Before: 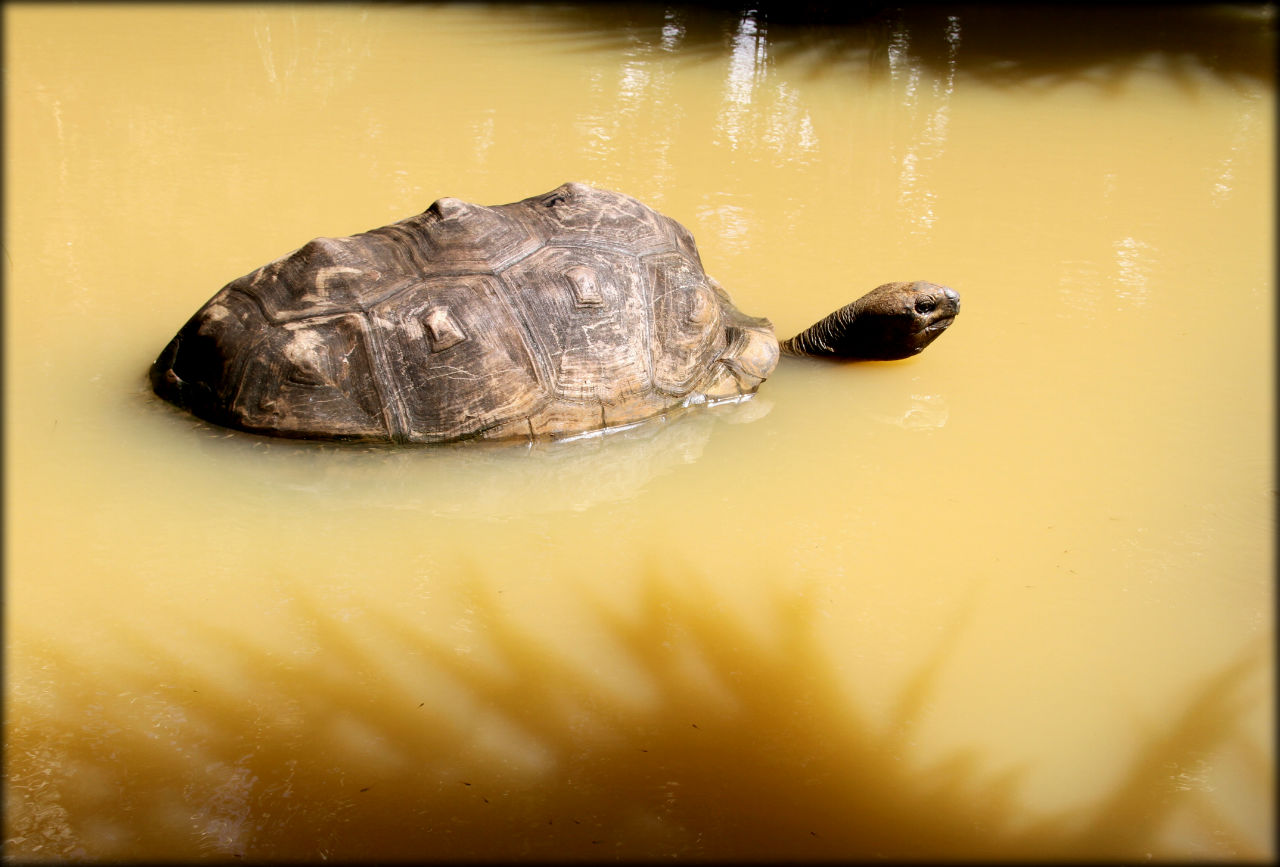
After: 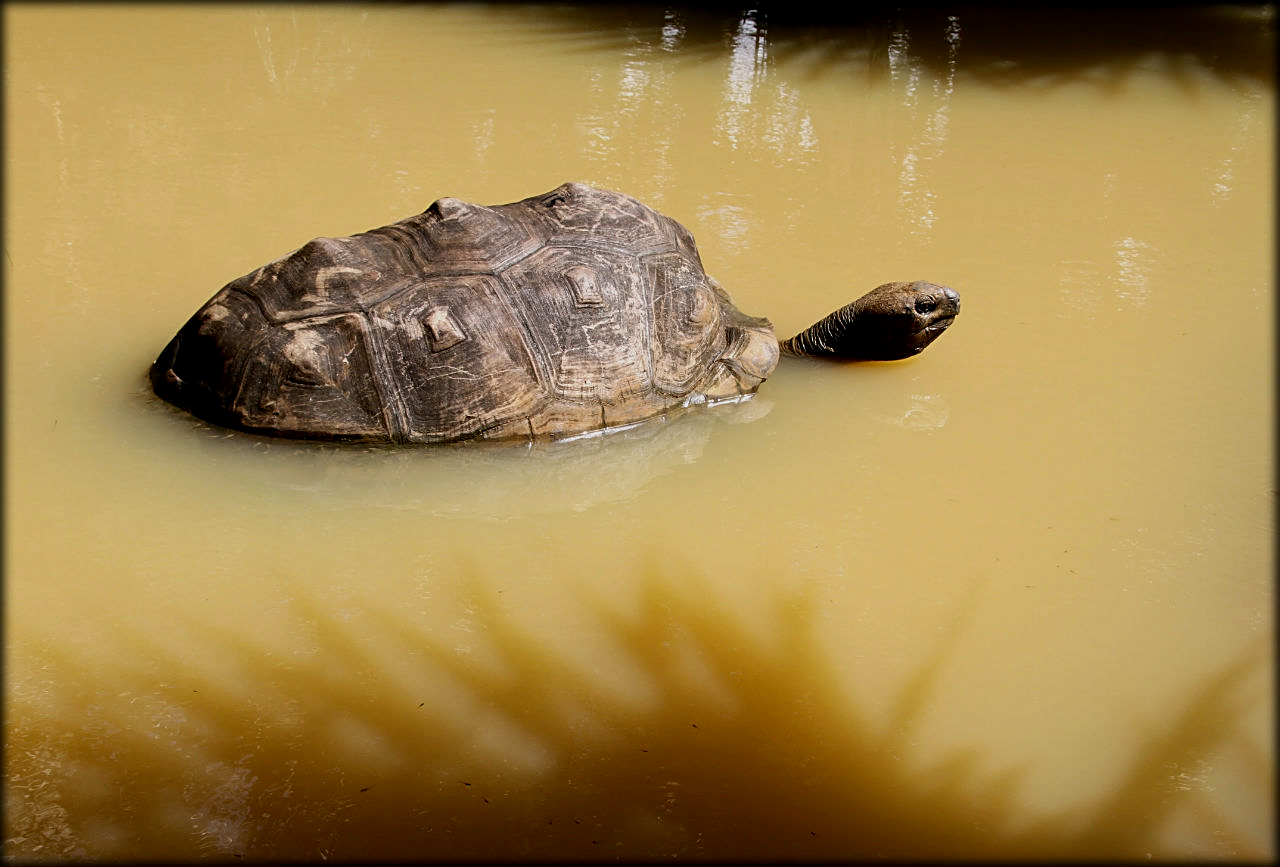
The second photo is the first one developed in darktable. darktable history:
sharpen: on, module defaults
levels: mode automatic, levels [0.073, 0.497, 0.972]
local contrast: mode bilateral grid, contrast 20, coarseness 50, detail 120%, midtone range 0.2
exposure: exposure -0.956 EV, compensate highlight preservation false
